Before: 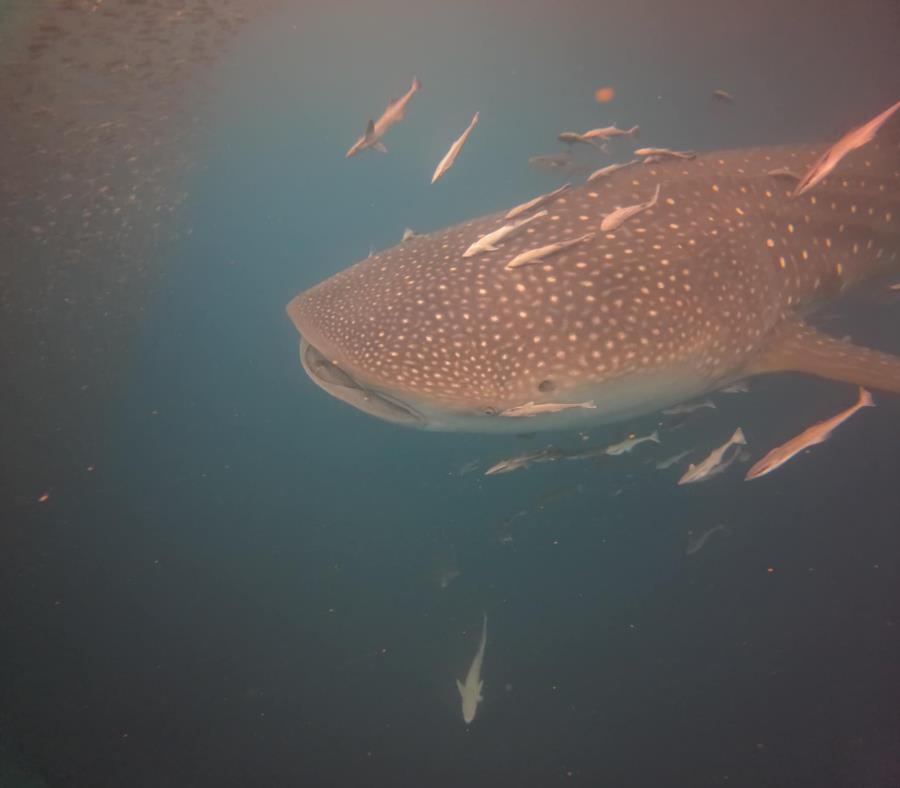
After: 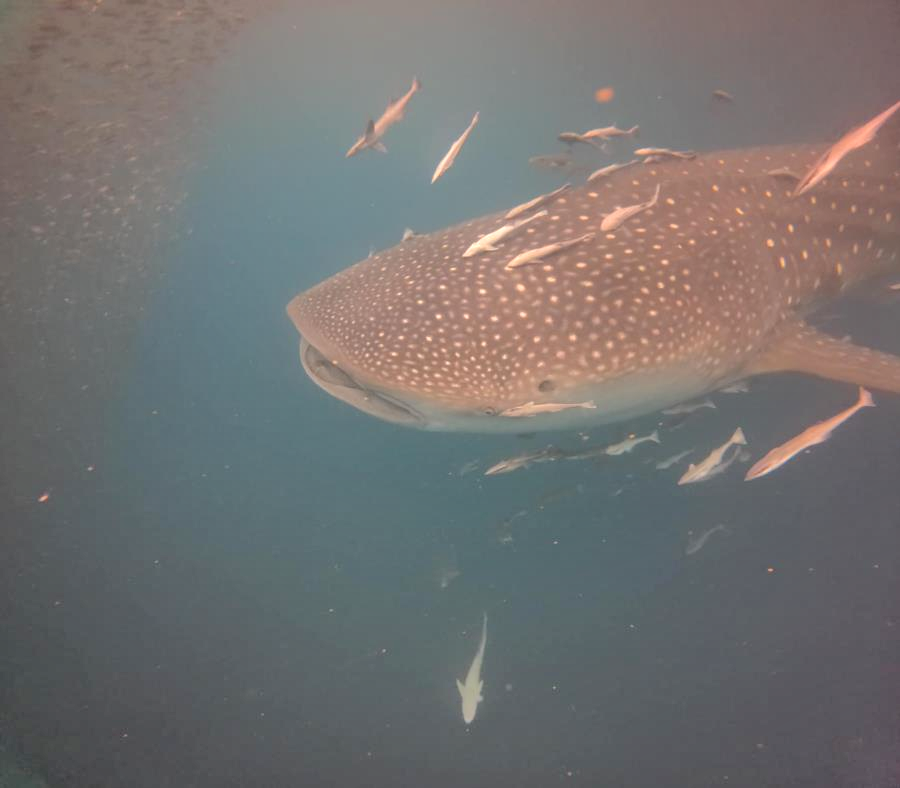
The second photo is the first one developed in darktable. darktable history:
shadows and highlights: radius 110.96, shadows 51.12, white point adjustment 9.12, highlights -3.03, soften with gaussian
